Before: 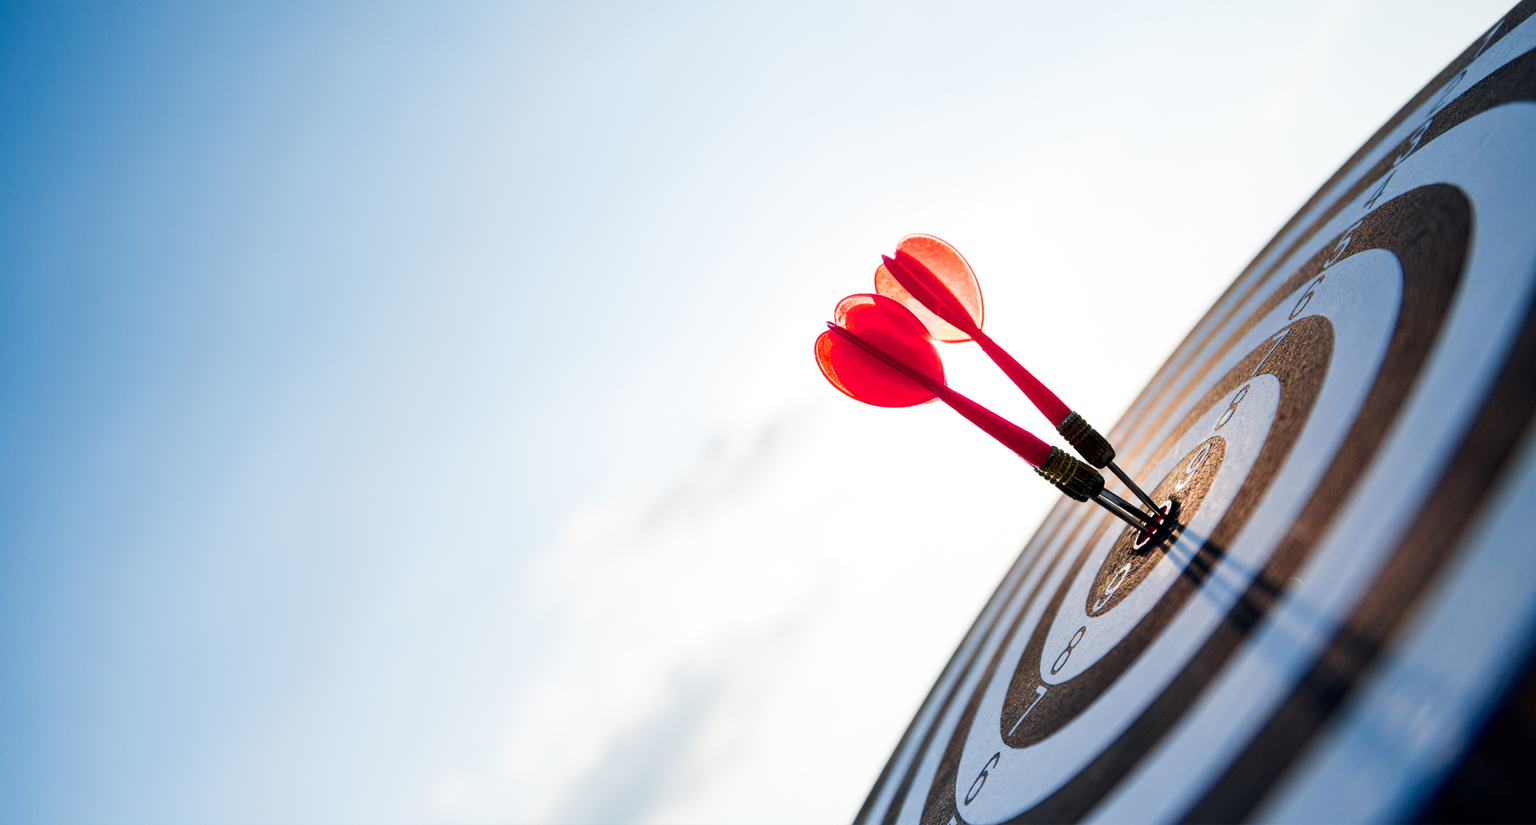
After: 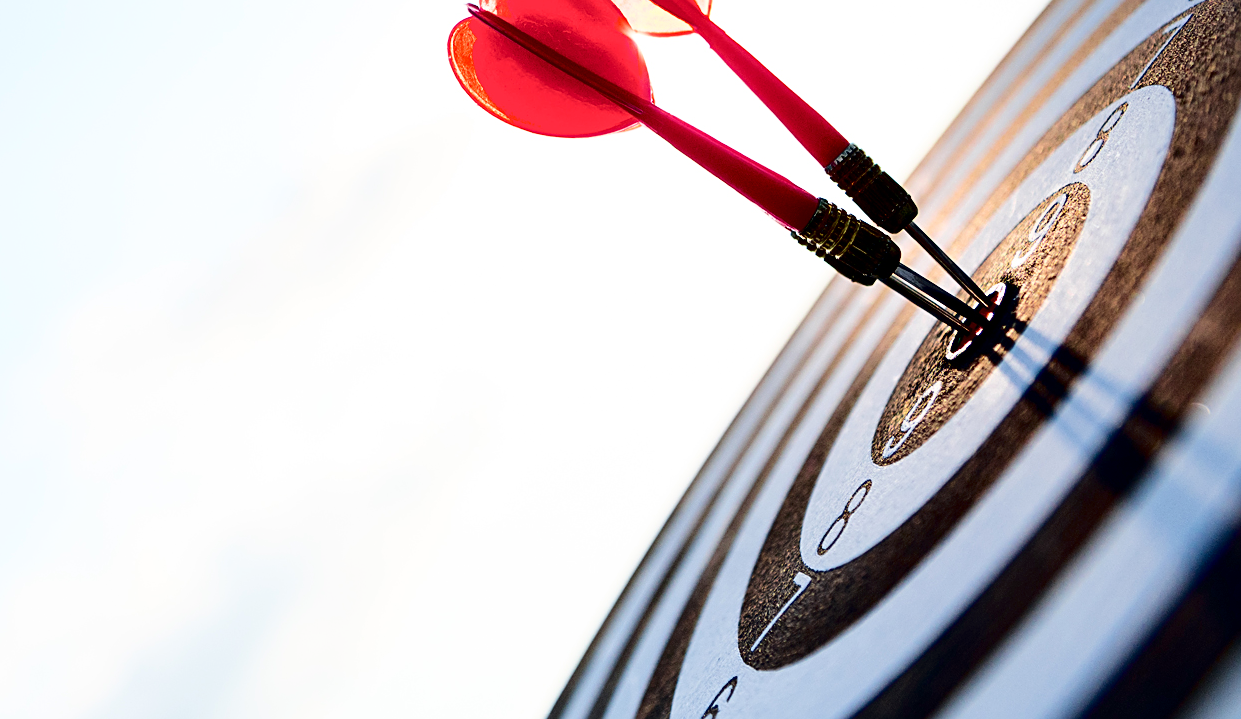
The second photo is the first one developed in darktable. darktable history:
exposure: black level correction 0.009, compensate exposure bias true, compensate highlight preservation false
crop: left 34.388%, top 38.756%, right 13.897%, bottom 5.448%
tone curve: curves: ch0 [(0, 0) (0.003, 0.003) (0.011, 0.005) (0.025, 0.008) (0.044, 0.012) (0.069, 0.02) (0.1, 0.031) (0.136, 0.047) (0.177, 0.088) (0.224, 0.141) (0.277, 0.222) (0.335, 0.32) (0.399, 0.422) (0.468, 0.523) (0.543, 0.621) (0.623, 0.715) (0.709, 0.796) (0.801, 0.88) (0.898, 0.962) (1, 1)], color space Lab, independent channels, preserve colors none
sharpen: on, module defaults
